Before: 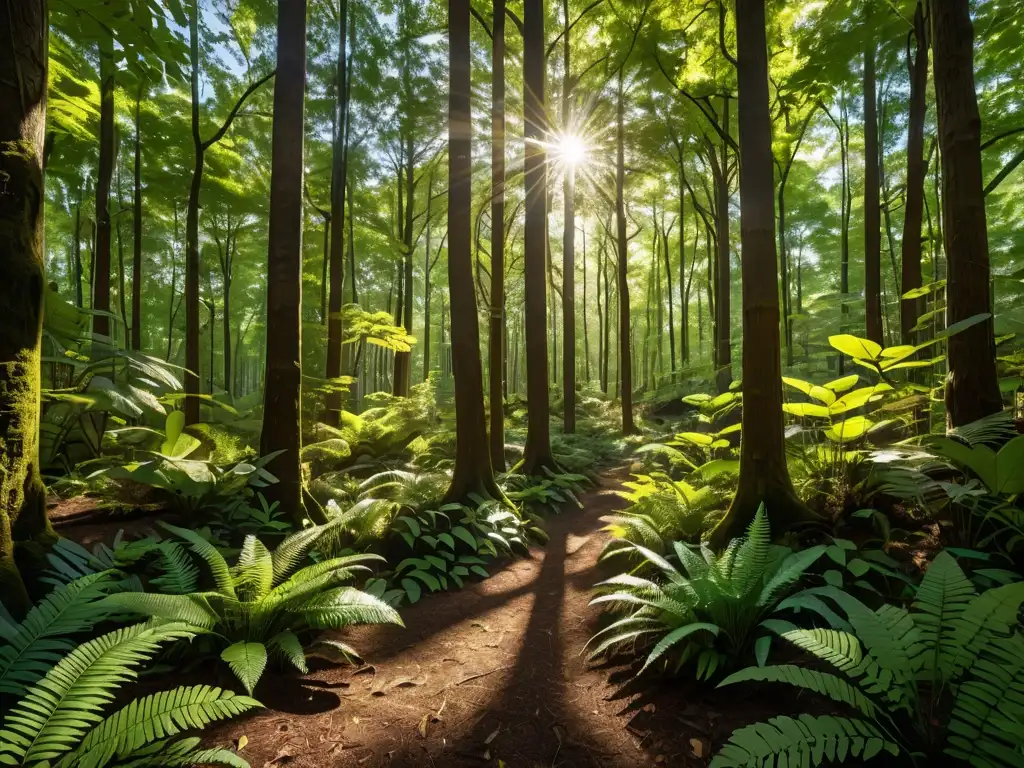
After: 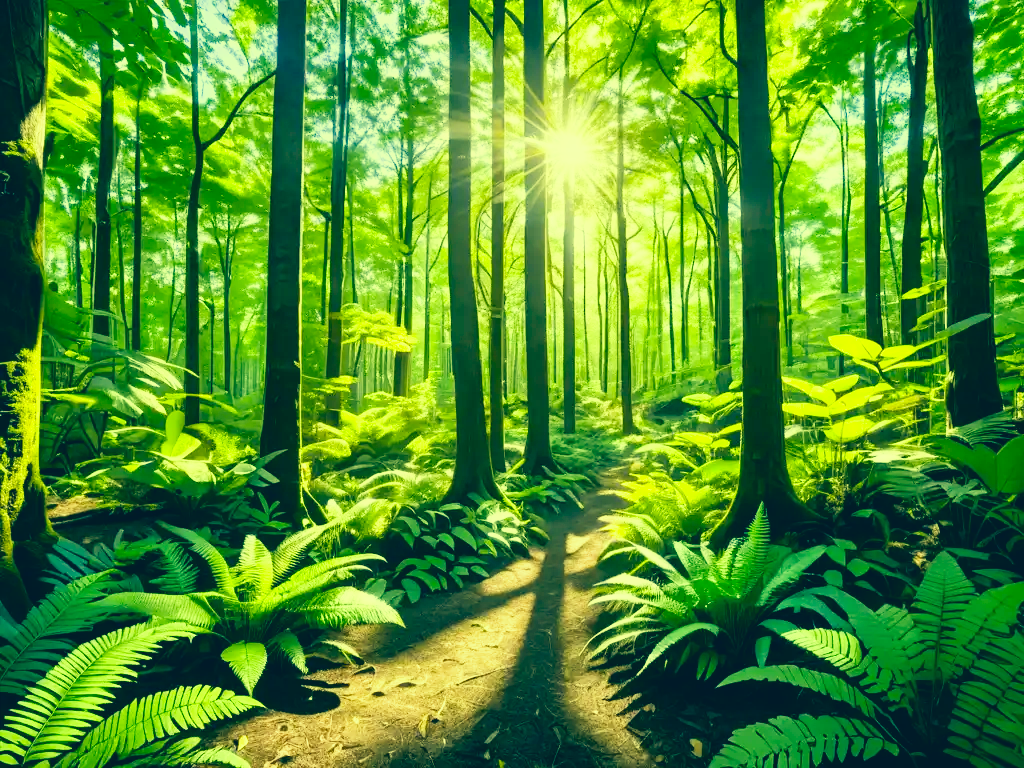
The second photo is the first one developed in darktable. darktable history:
color correction: highlights a* -16.27, highlights b* 39.95, shadows a* -39.43, shadows b* -25.65
filmic rgb: black relative exposure -7.65 EV, white relative exposure 4.56 EV, hardness 3.61, contrast 1.053, contrast in shadows safe
shadows and highlights: shadows 0.829, highlights 41.03
exposure: black level correction 0.001, exposure 1.813 EV, compensate highlight preservation false
